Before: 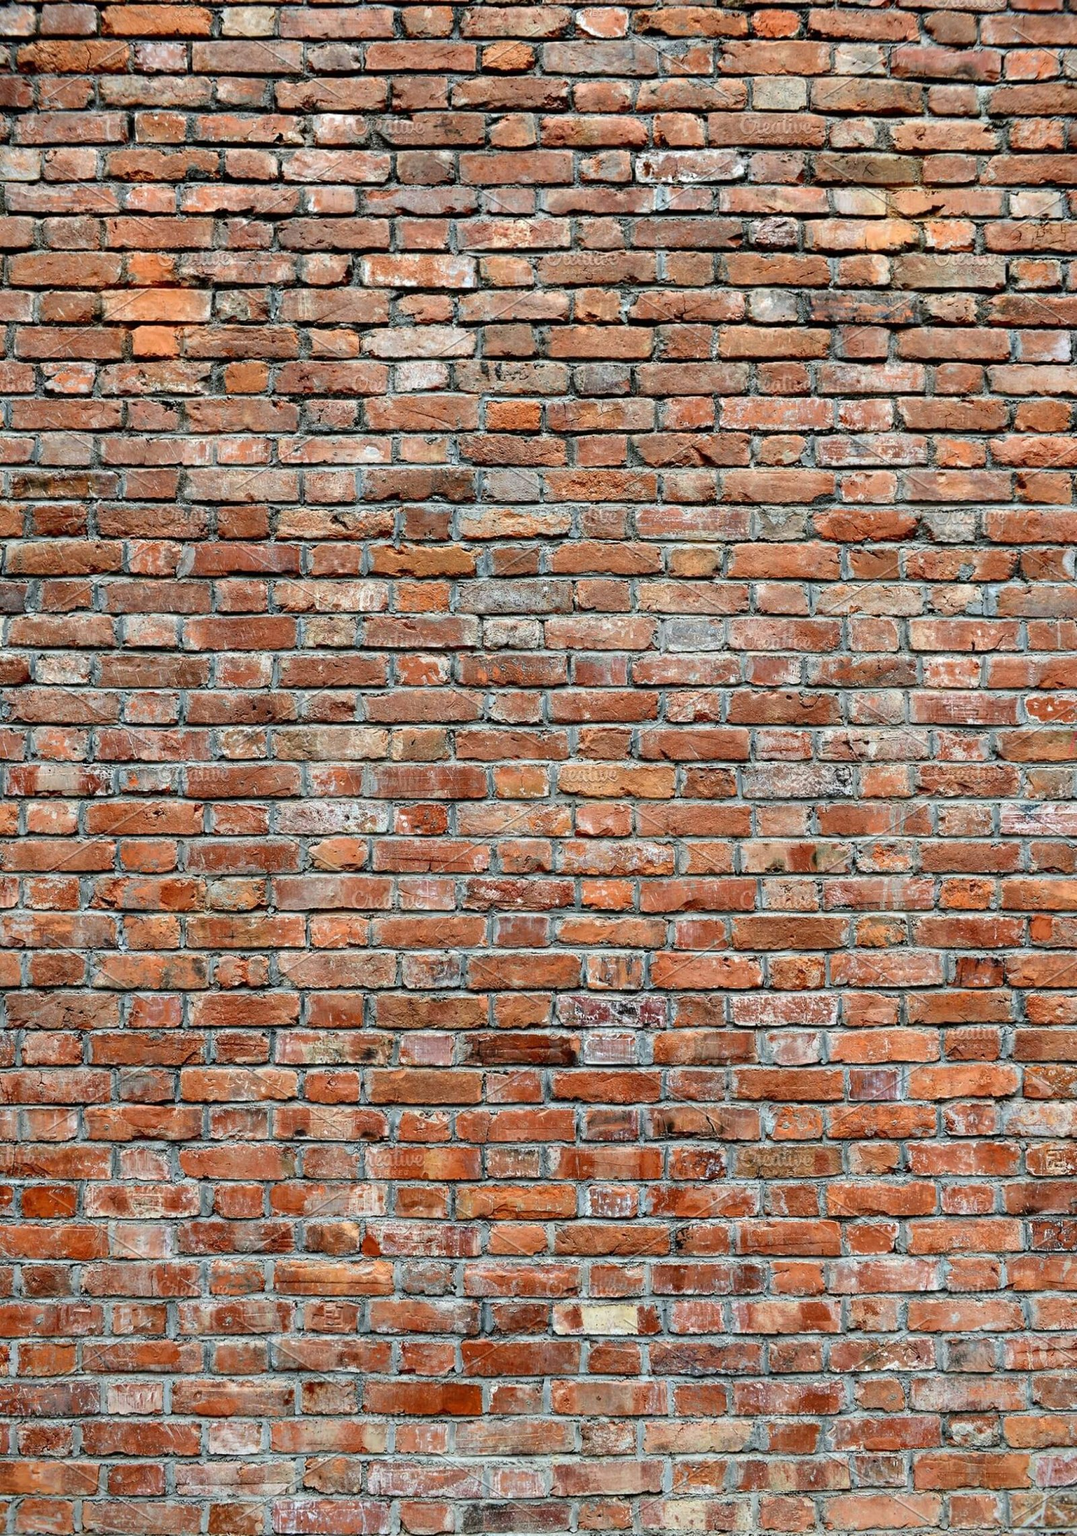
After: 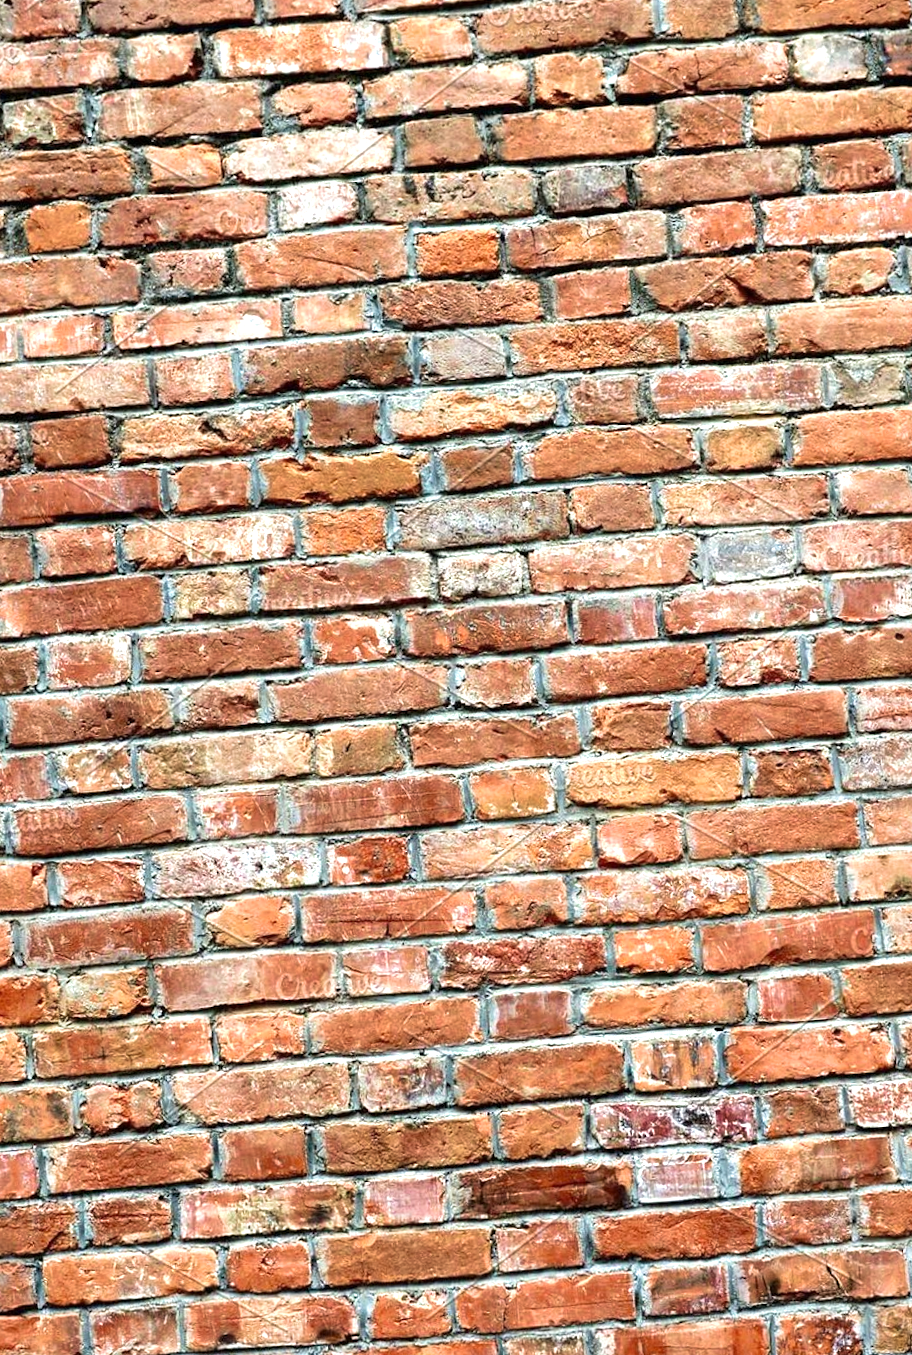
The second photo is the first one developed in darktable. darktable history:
local contrast: mode bilateral grid, contrast 20, coarseness 50, detail 120%, midtone range 0.2
velvia: strength 36.57%
crop: left 16.202%, top 11.208%, right 26.045%, bottom 20.557%
rotate and perspective: rotation -4.57°, crop left 0.054, crop right 0.944, crop top 0.087, crop bottom 0.914
exposure: black level correction 0, exposure 0.7 EV, compensate exposure bias true, compensate highlight preservation false
